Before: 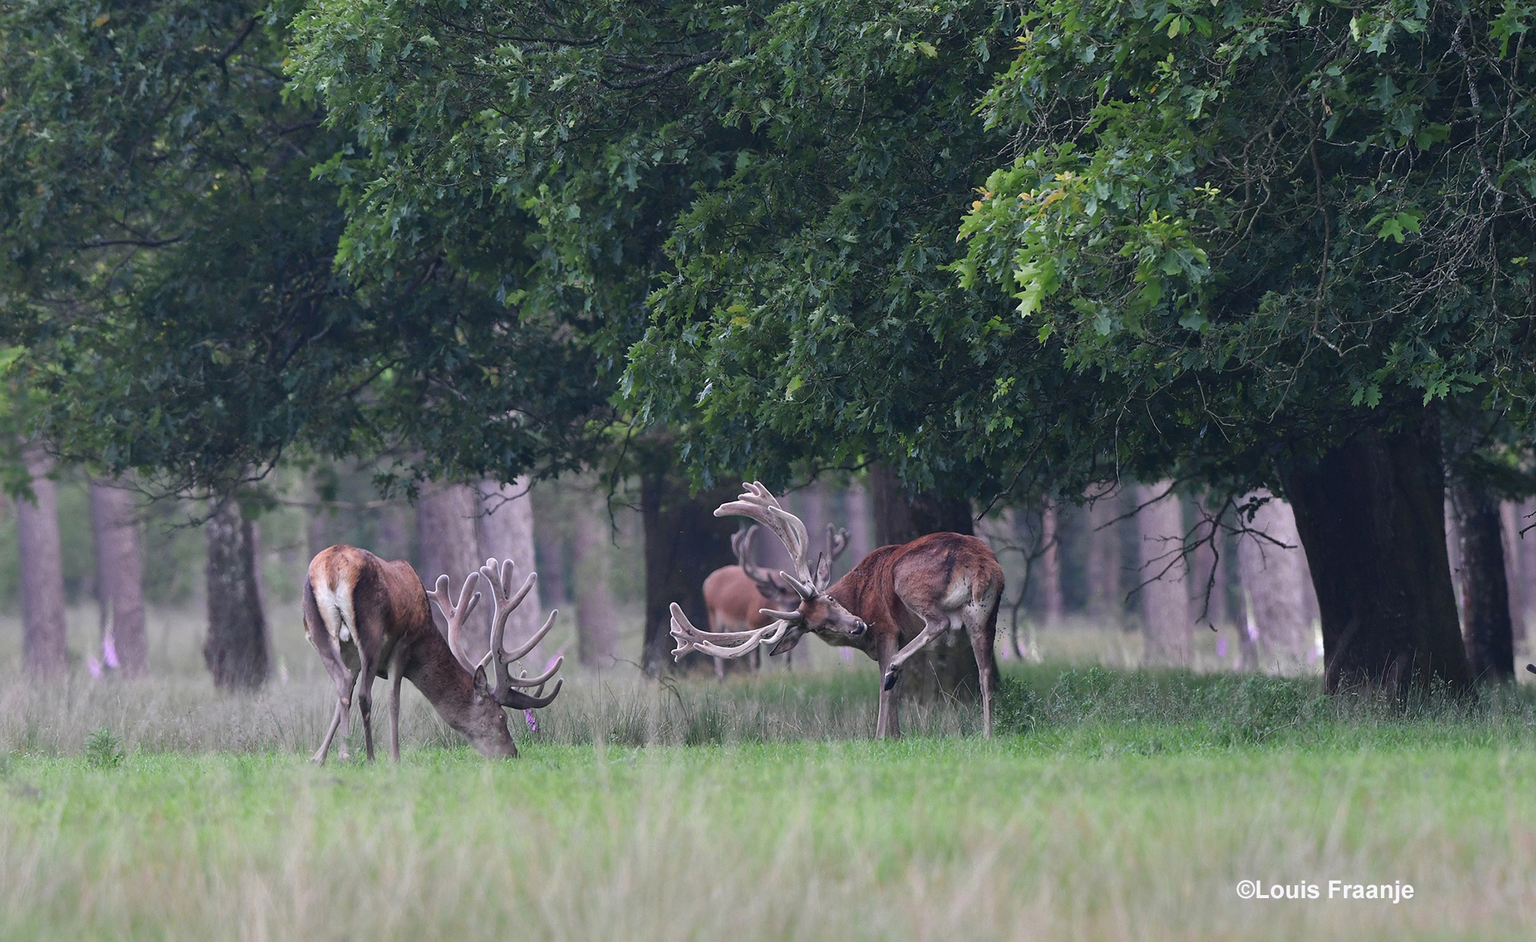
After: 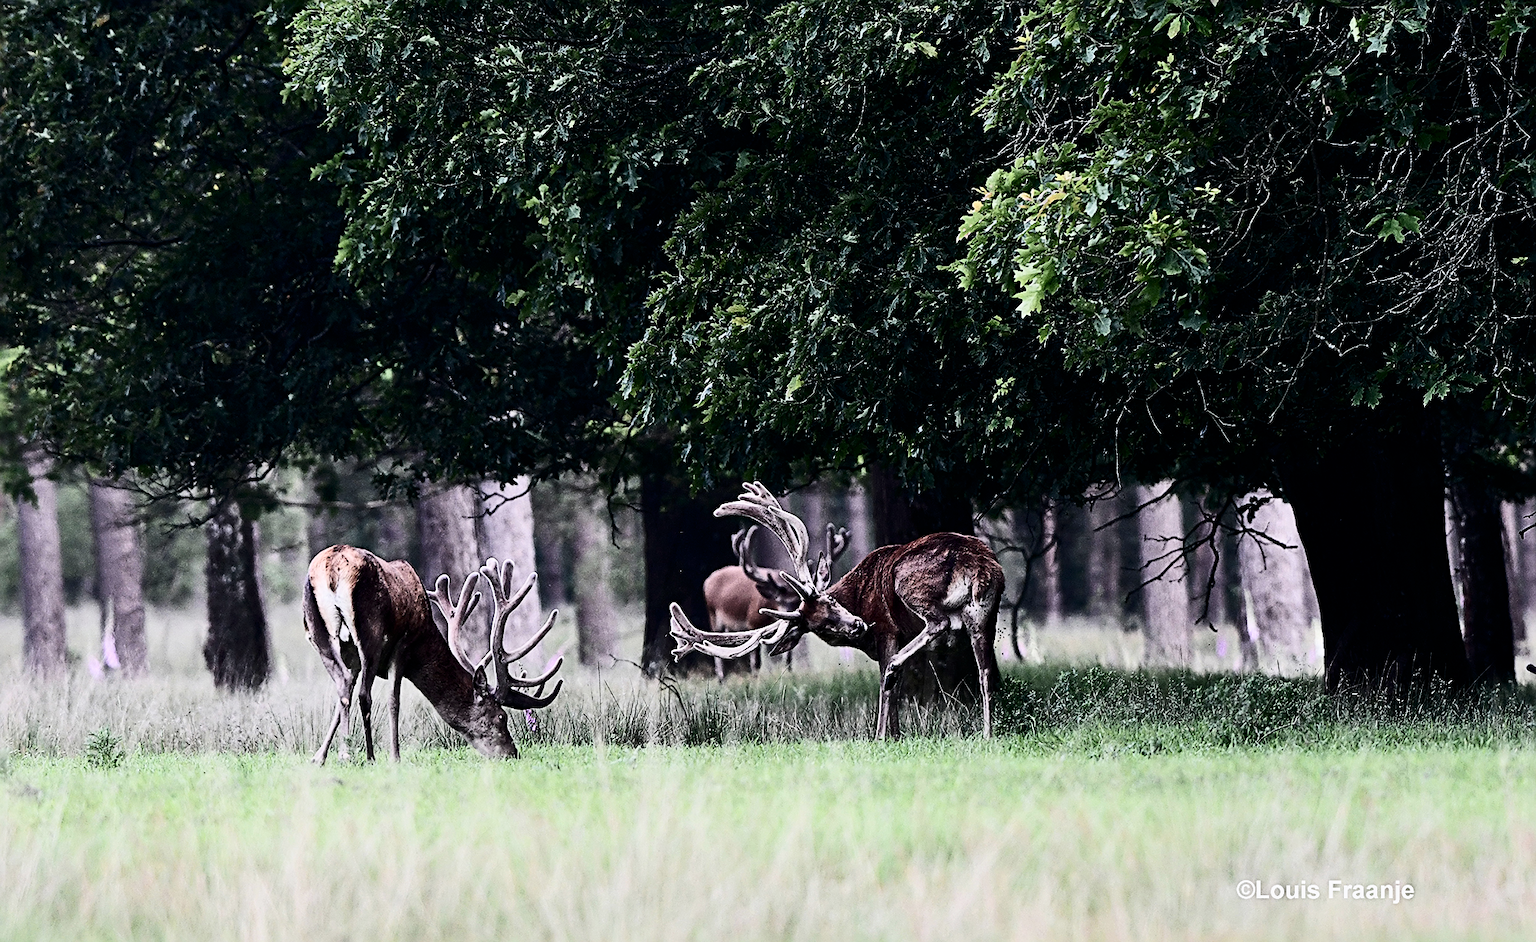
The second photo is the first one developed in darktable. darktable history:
filmic rgb: black relative exposure -5 EV, hardness 2.88, contrast 1.3, highlights saturation mix -30%
sharpen: radius 2.817, amount 0.715
contrast brightness saturation: contrast 0.5, saturation -0.1
